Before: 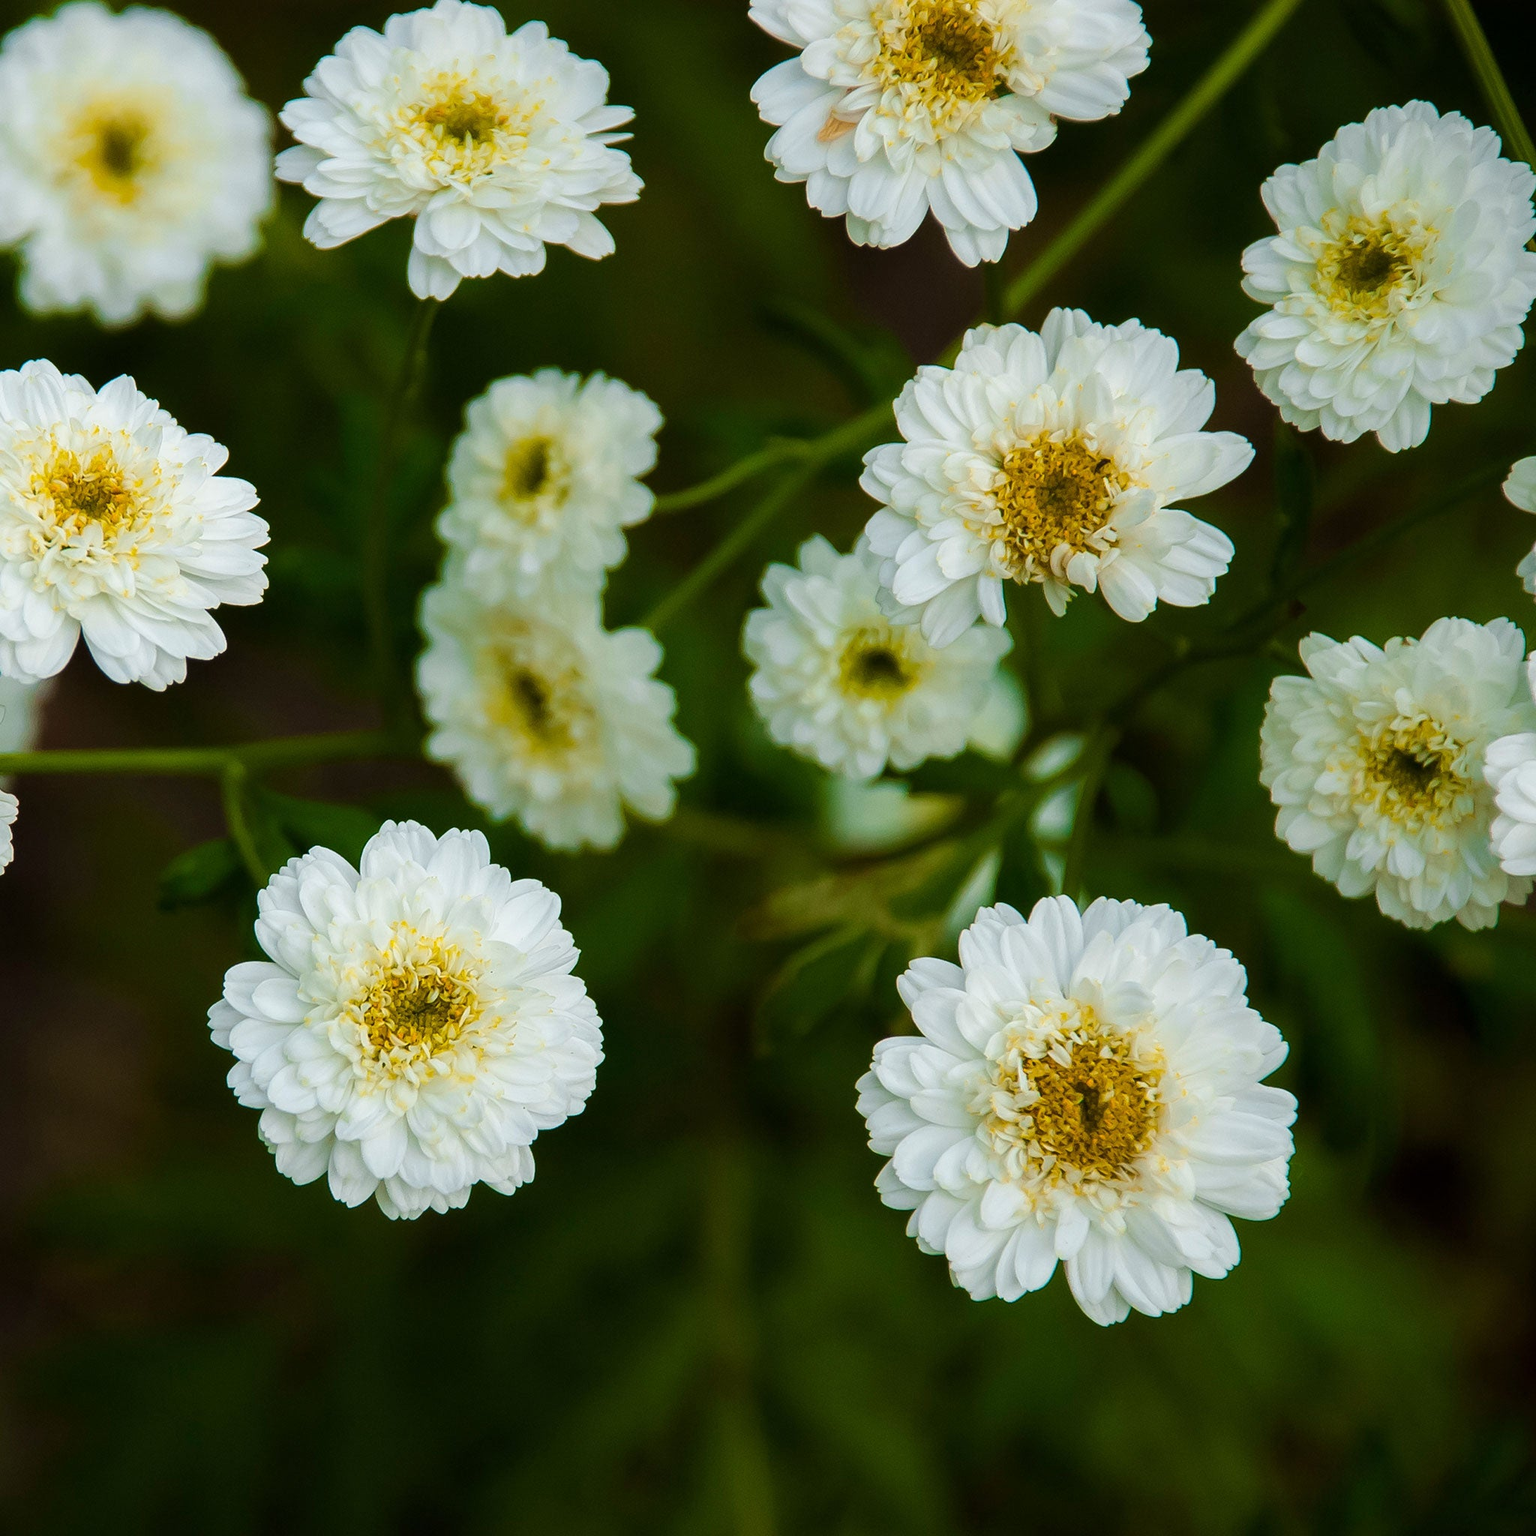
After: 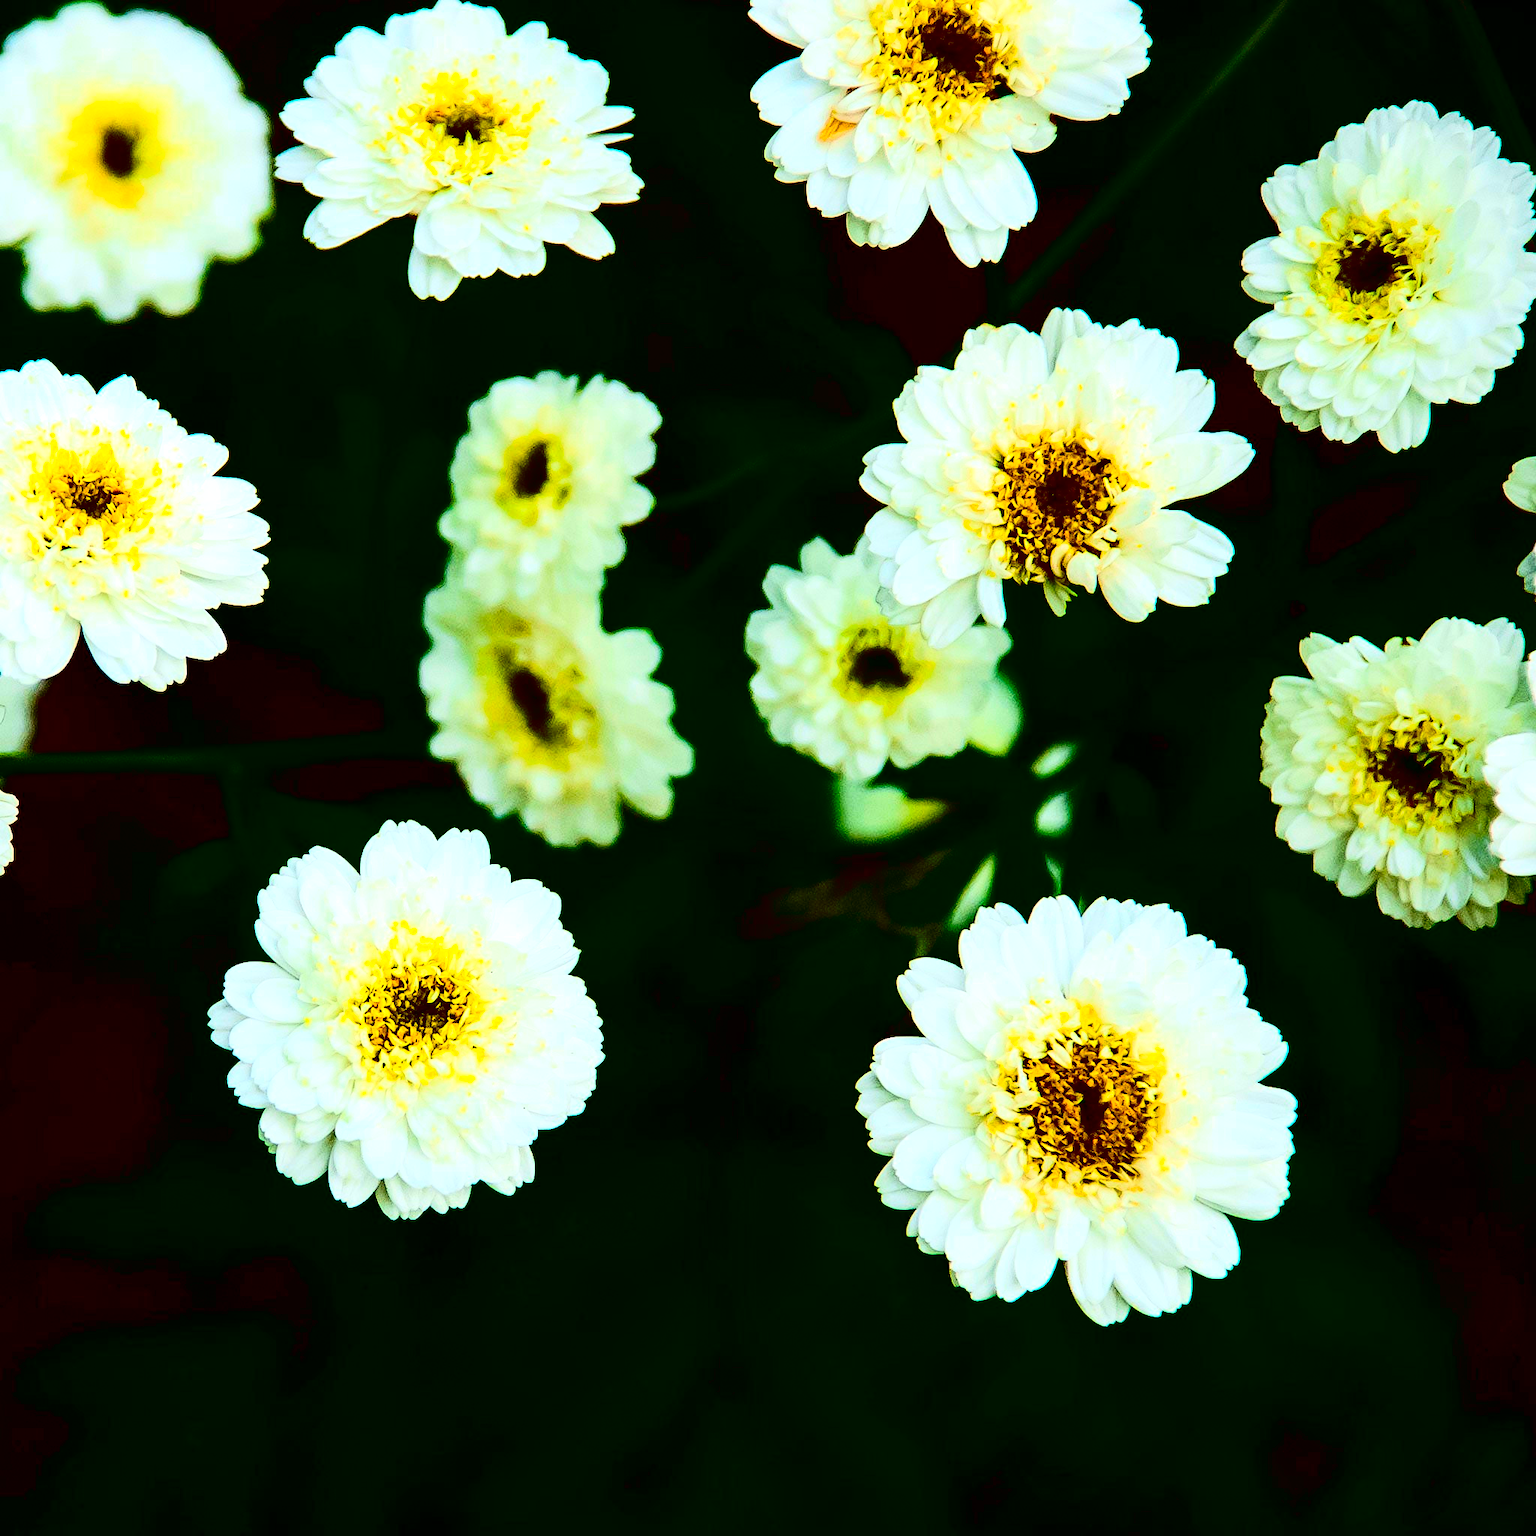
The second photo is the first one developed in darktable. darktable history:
exposure: black level correction 0, exposure 0.499 EV, compensate highlight preservation false
tone curve: curves: ch0 [(0, 0) (0.15, 0.17) (0.452, 0.437) (0.611, 0.588) (0.751, 0.749) (1, 1)]; ch1 [(0, 0) (0.325, 0.327) (0.413, 0.442) (0.475, 0.467) (0.512, 0.522) (0.541, 0.55) (0.617, 0.612) (0.695, 0.697) (1, 1)]; ch2 [(0, 0) (0.386, 0.397) (0.452, 0.459) (0.505, 0.498) (0.536, 0.546) (0.574, 0.571) (0.633, 0.653) (1, 1)], color space Lab, linked channels, preserve colors none
contrast brightness saturation: contrast 0.77, brightness -0.997, saturation 0.982
